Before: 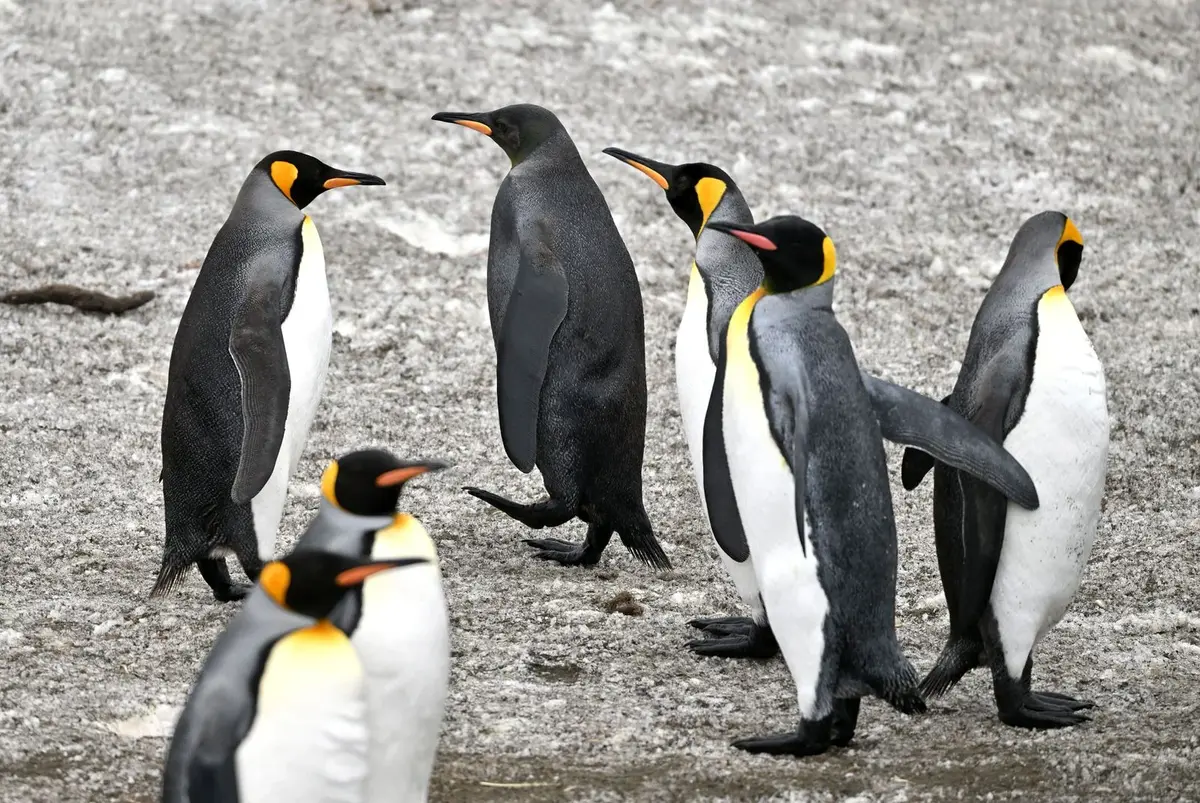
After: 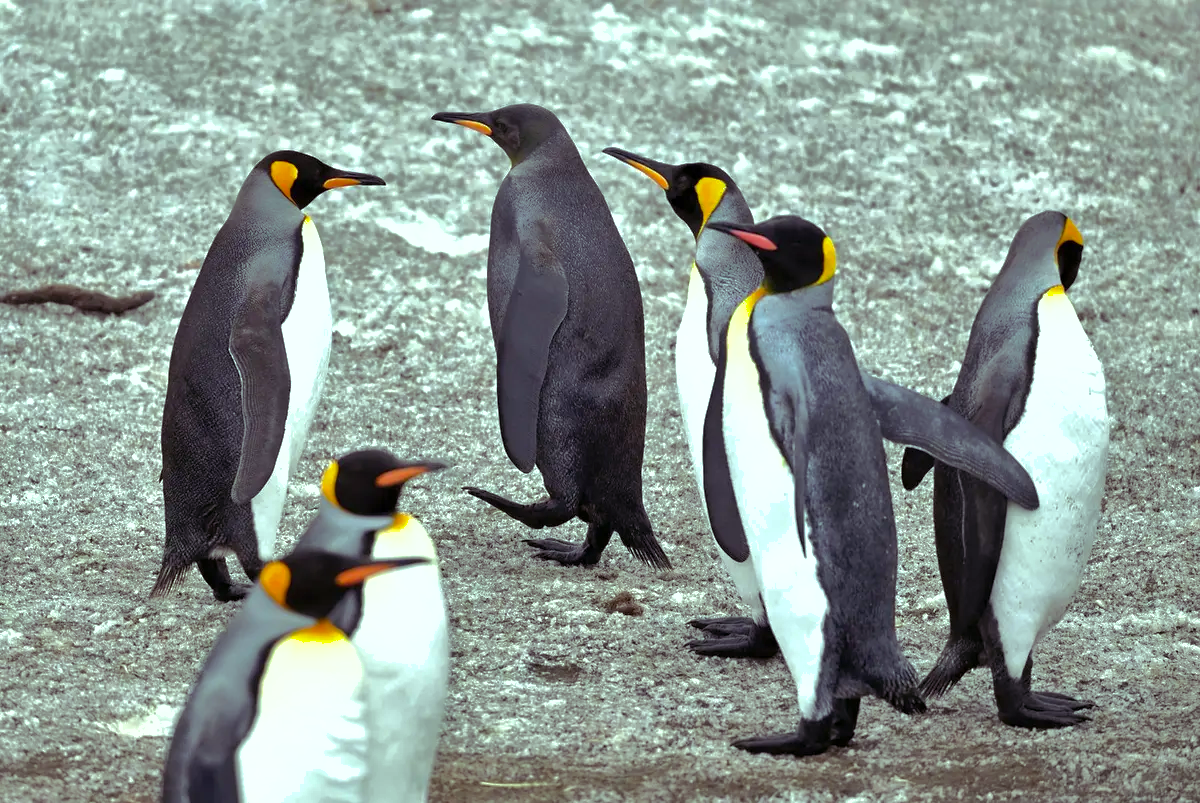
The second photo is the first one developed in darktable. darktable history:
color balance rgb: shadows lift › luminance 0.49%, shadows lift › chroma 6.83%, shadows lift › hue 300.29°, power › hue 208.98°, highlights gain › luminance 20.24%, highlights gain › chroma 2.73%, highlights gain › hue 173.85°, perceptual saturation grading › global saturation 18.05%
shadows and highlights: shadows 40, highlights -60
